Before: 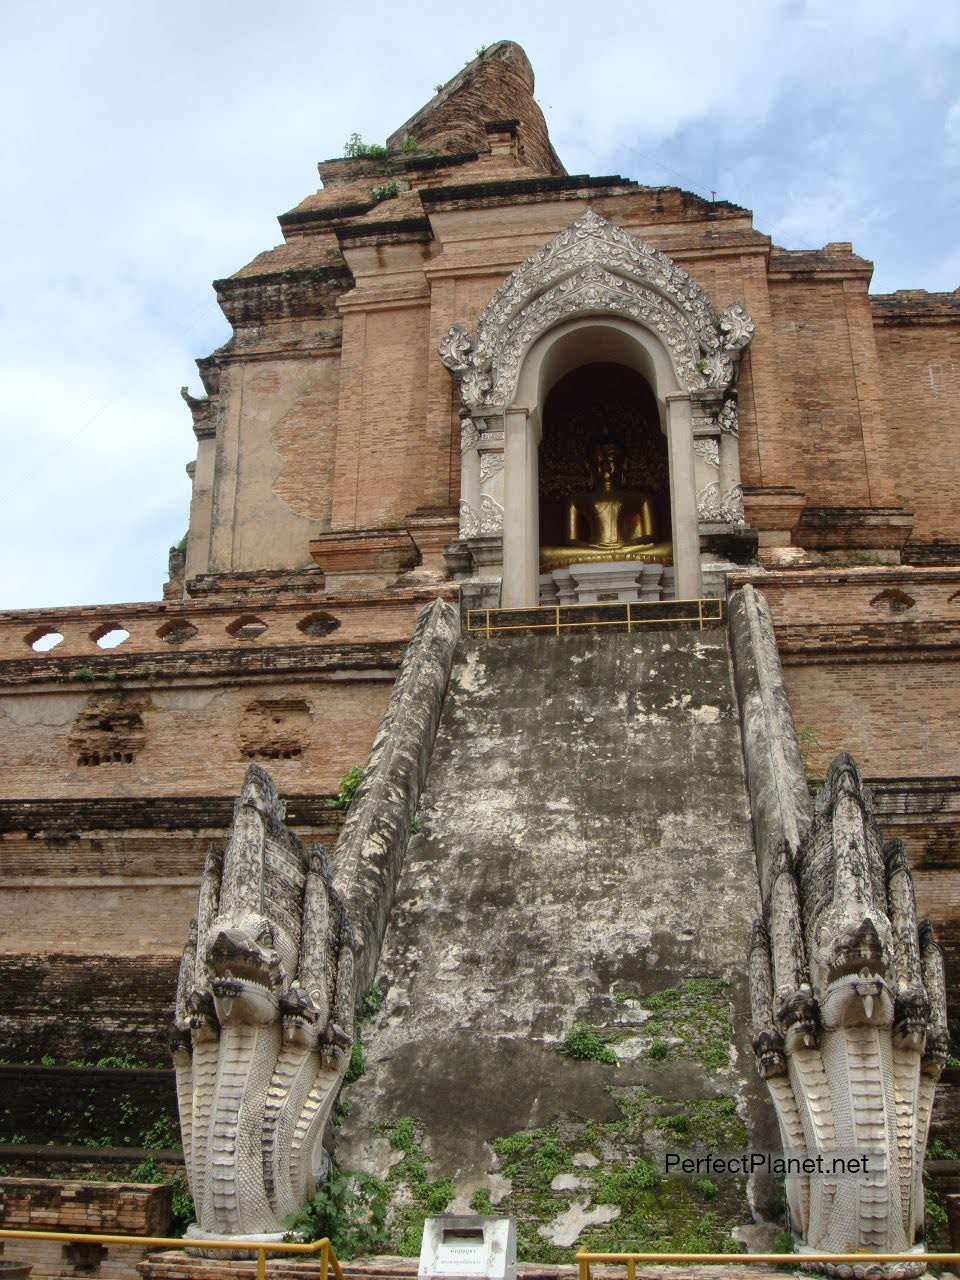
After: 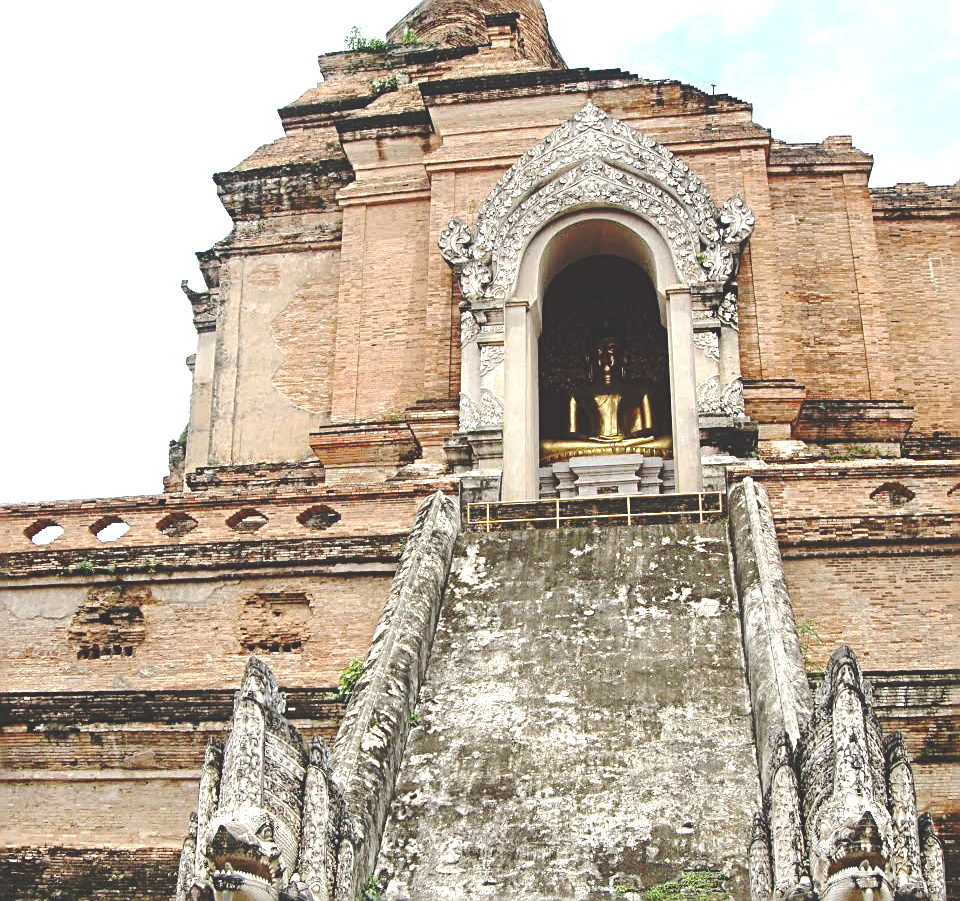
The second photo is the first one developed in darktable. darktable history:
base curve: curves: ch0 [(0, 0.024) (0.055, 0.065) (0.121, 0.166) (0.236, 0.319) (0.693, 0.726) (1, 1)], preserve colors none
local contrast: mode bilateral grid, contrast 100, coarseness 100, detail 91%, midtone range 0.2
crop and rotate: top 8.381%, bottom 21.227%
exposure: black level correction 0, exposure 1.001 EV, compensate highlight preservation false
sharpen: radius 3.004, amount 0.761
